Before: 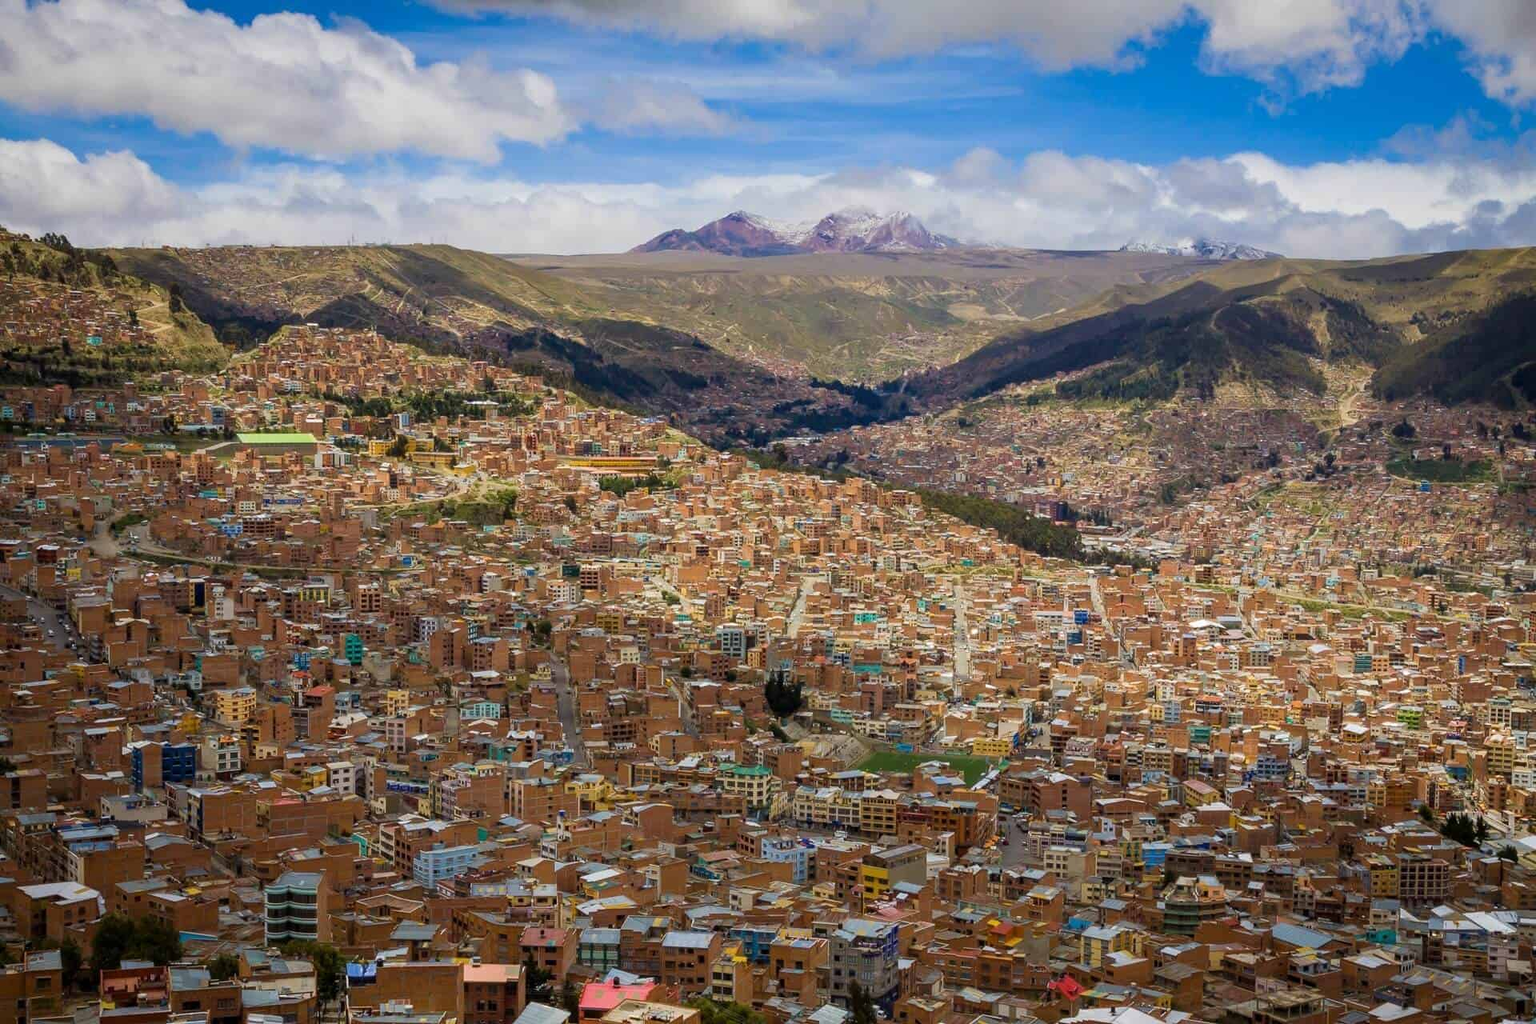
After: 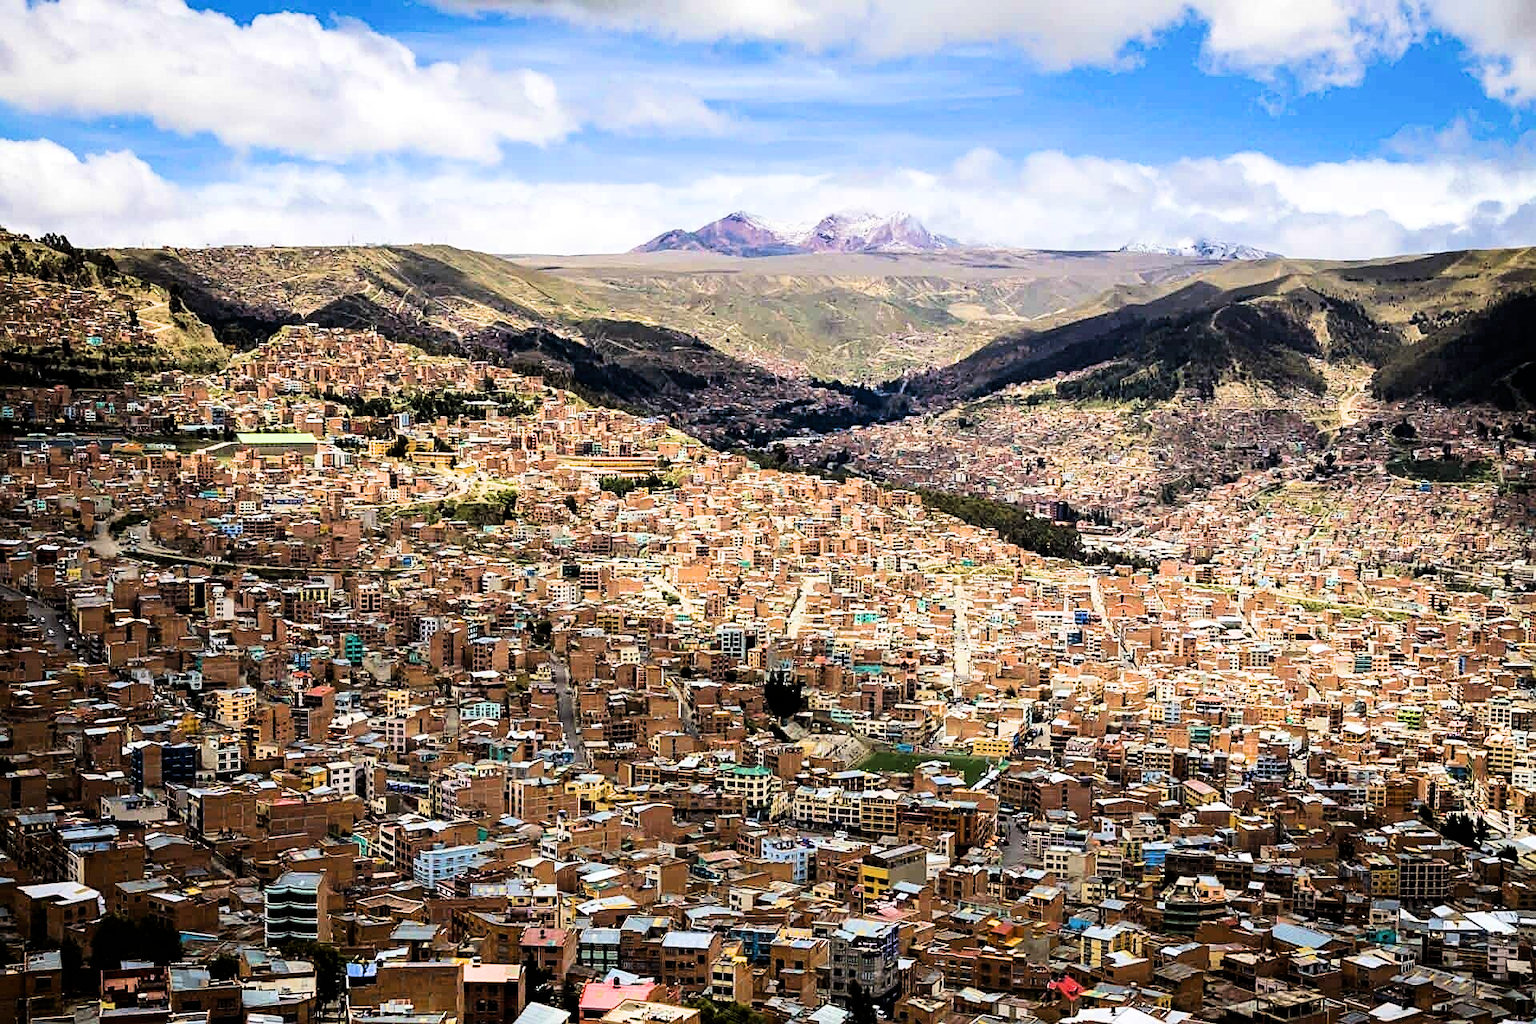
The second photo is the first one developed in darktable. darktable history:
sharpen: on, module defaults
exposure: exposure 0.426 EV, compensate highlight preservation false
tone equalizer: -8 EV -0.75 EV, -7 EV -0.7 EV, -6 EV -0.6 EV, -5 EV -0.4 EV, -3 EV 0.4 EV, -2 EV 0.6 EV, -1 EV 0.7 EV, +0 EV 0.75 EV, edges refinement/feathering 500, mask exposure compensation -1.57 EV, preserve details no
filmic rgb: black relative exposure -16 EV, white relative exposure 6.29 EV, hardness 5.1, contrast 1.35
